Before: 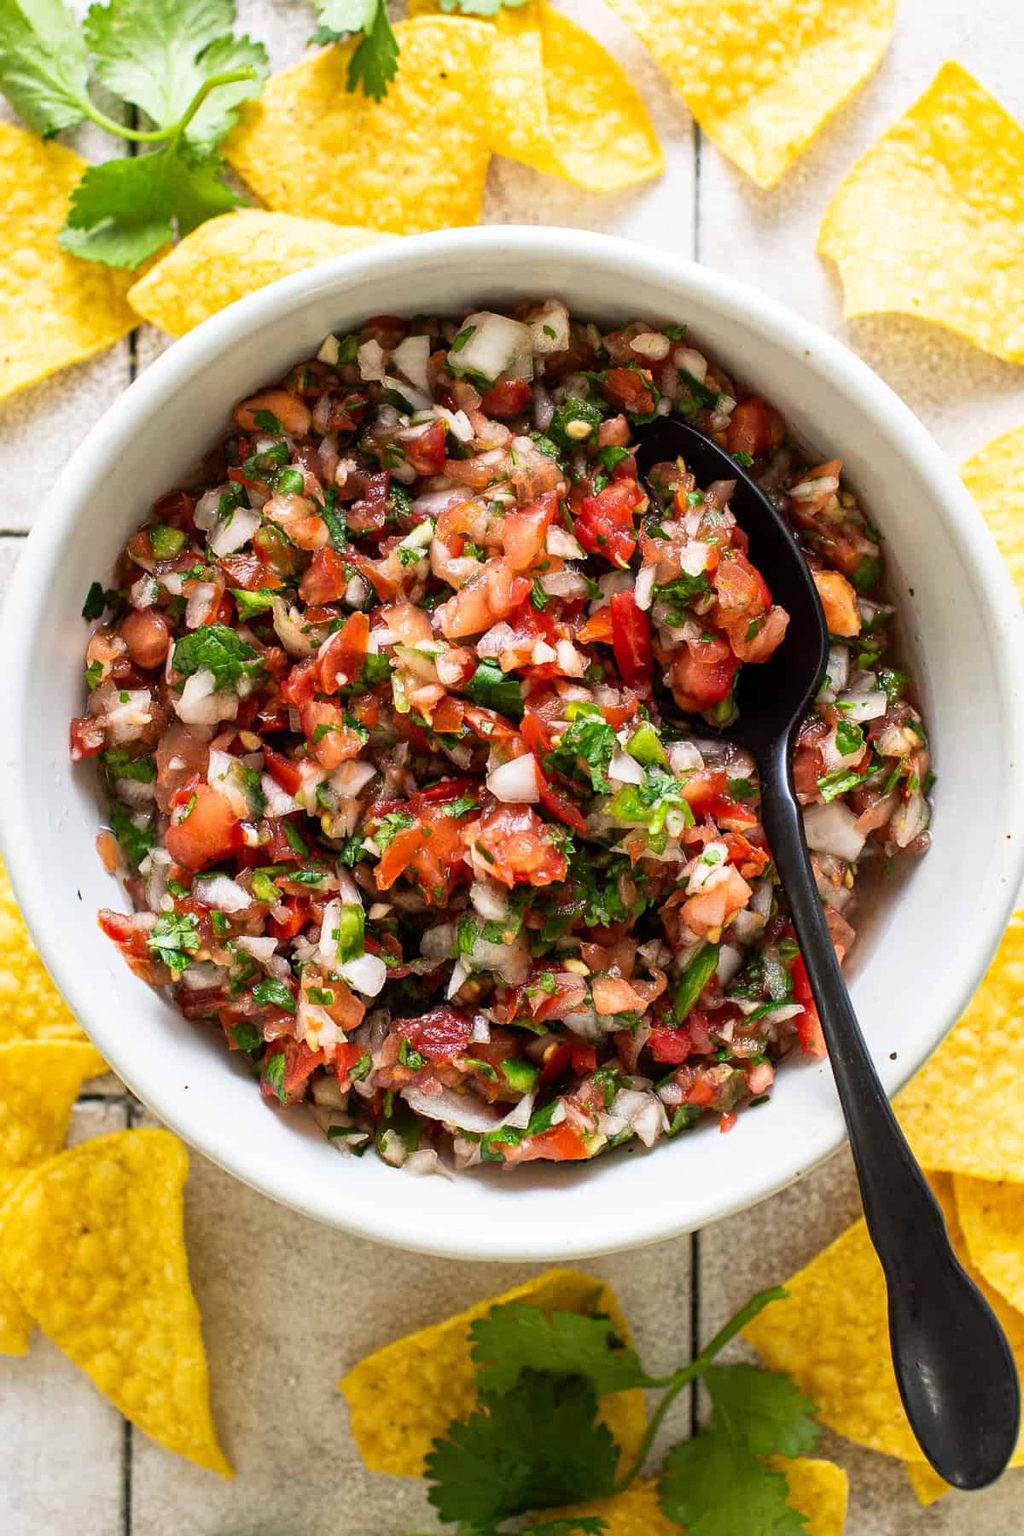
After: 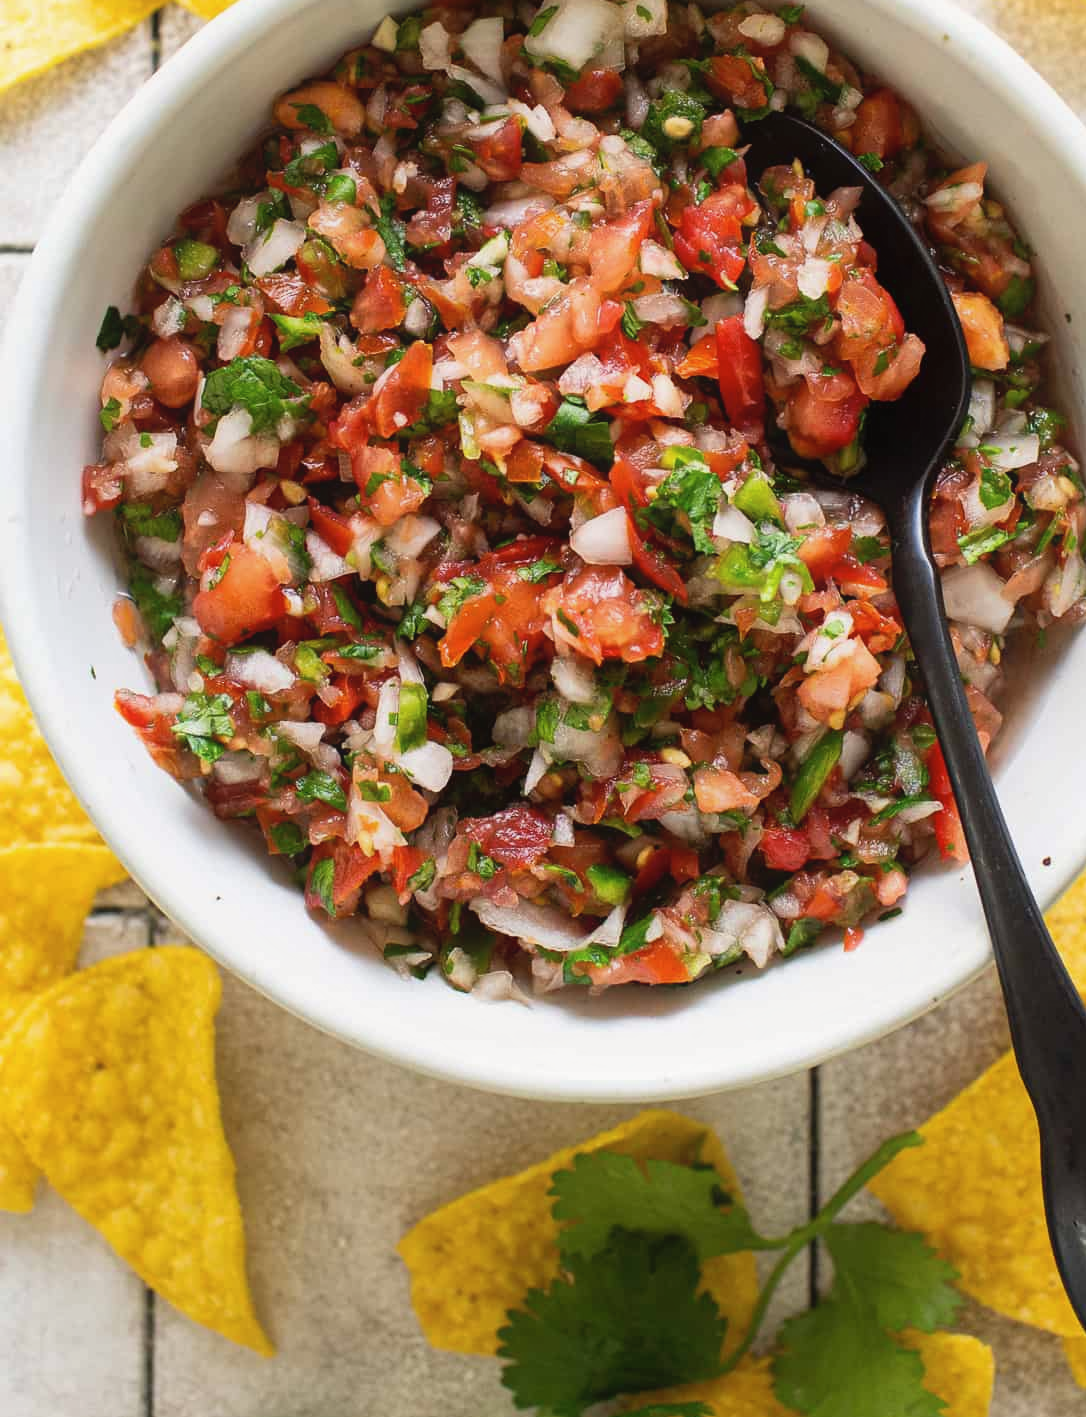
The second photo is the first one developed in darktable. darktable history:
contrast brightness saturation: saturation -0.05
contrast equalizer: octaves 7, y [[0.6 ×6], [0.55 ×6], [0 ×6], [0 ×6], [0 ×6]], mix -0.3
crop: top 20.916%, right 9.437%, bottom 0.316%
shadows and highlights: shadows 25, highlights -25
